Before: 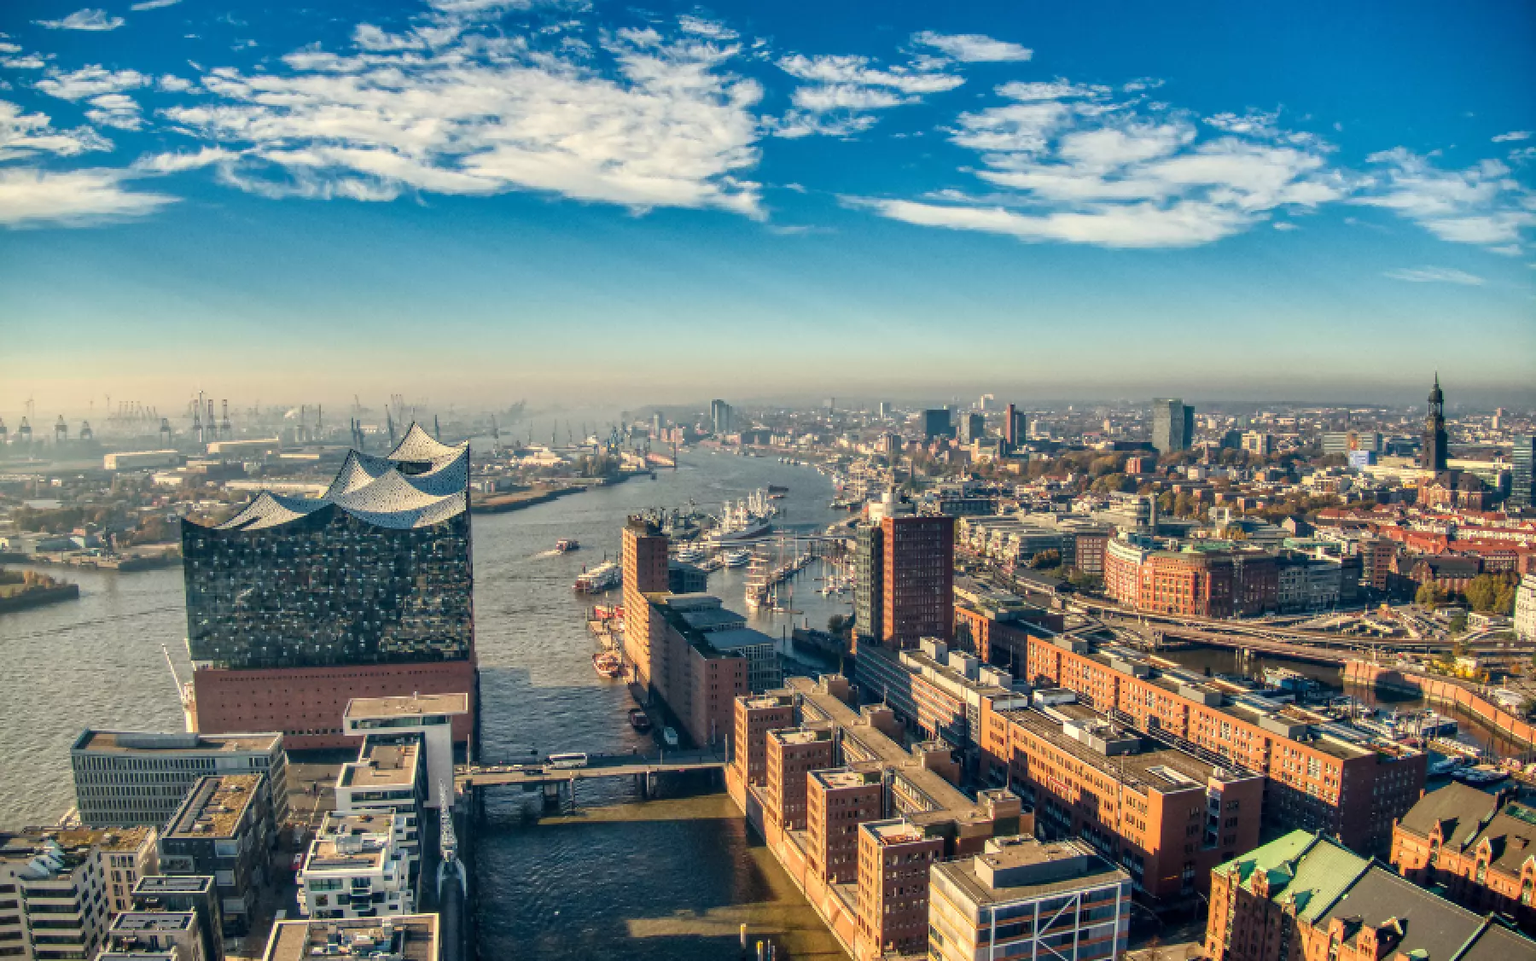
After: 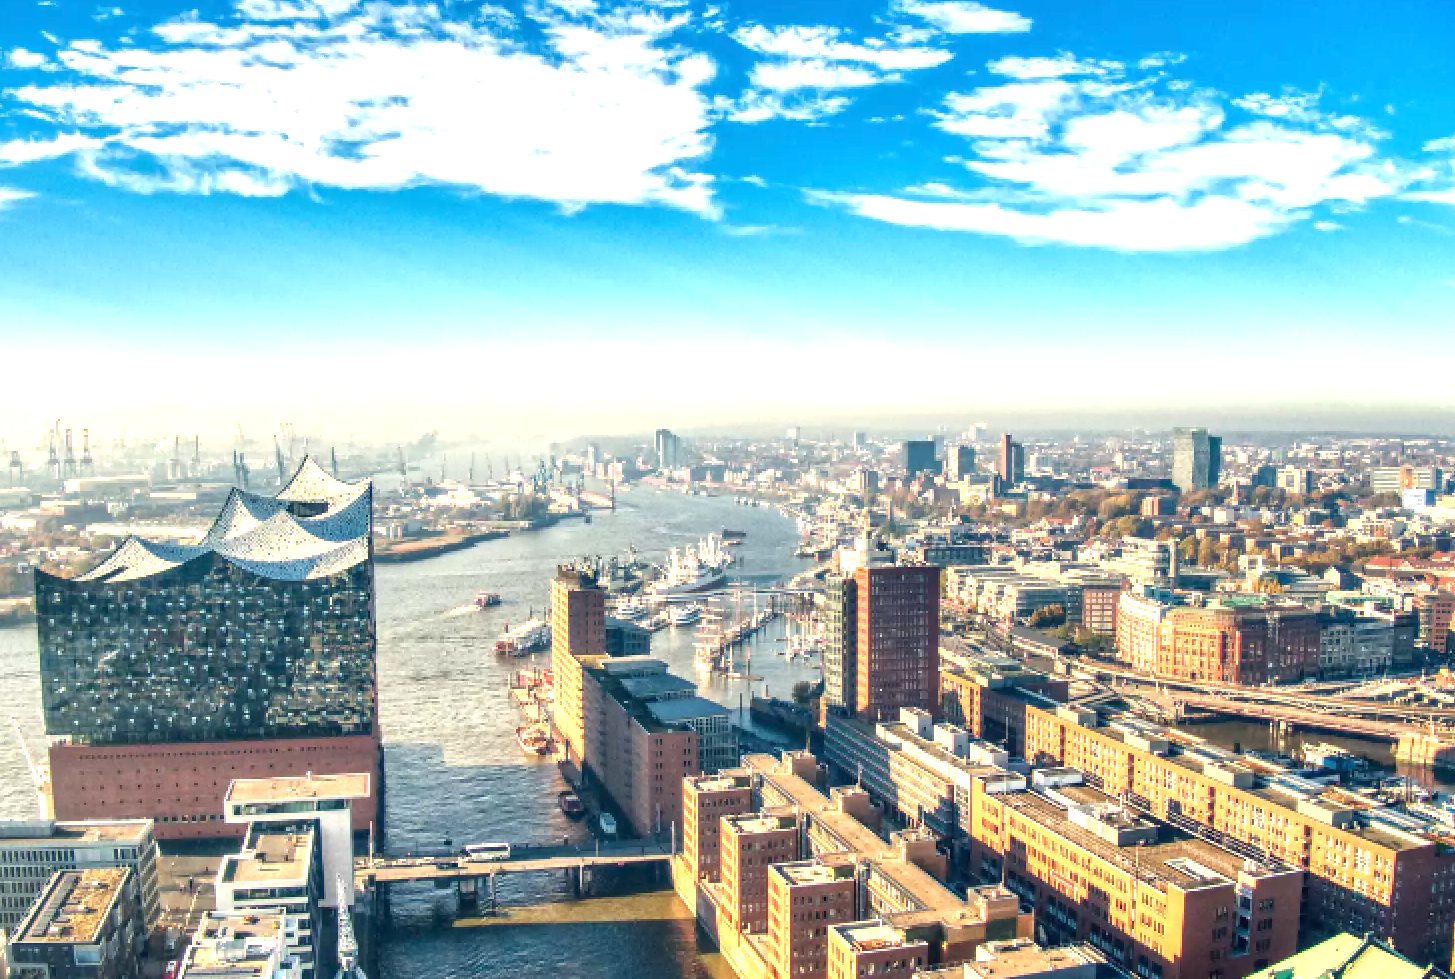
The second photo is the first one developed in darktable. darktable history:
crop: left 9.929%, top 3.475%, right 9.188%, bottom 9.529%
exposure: black level correction 0, exposure 1.2 EV, compensate exposure bias true, compensate highlight preservation false
